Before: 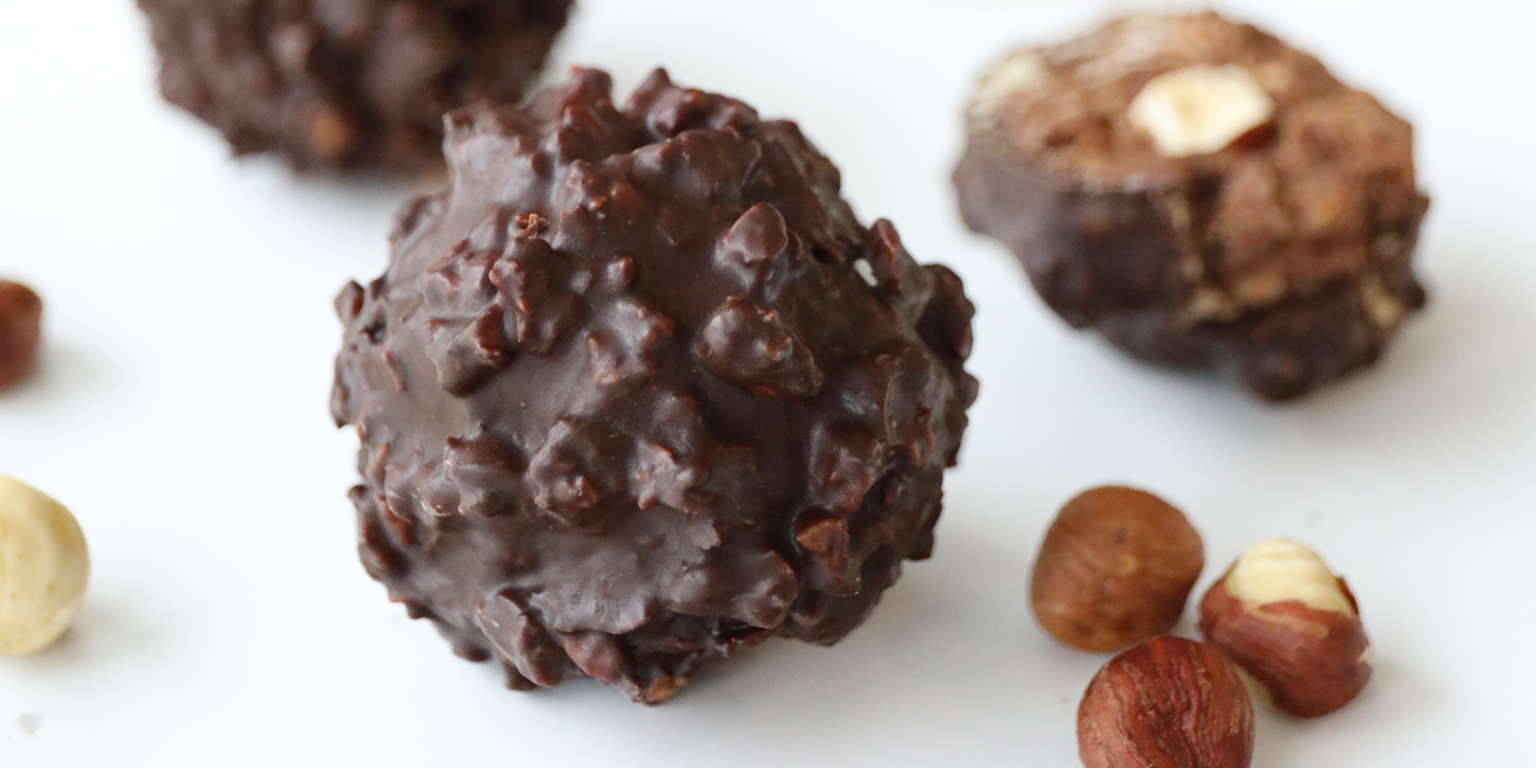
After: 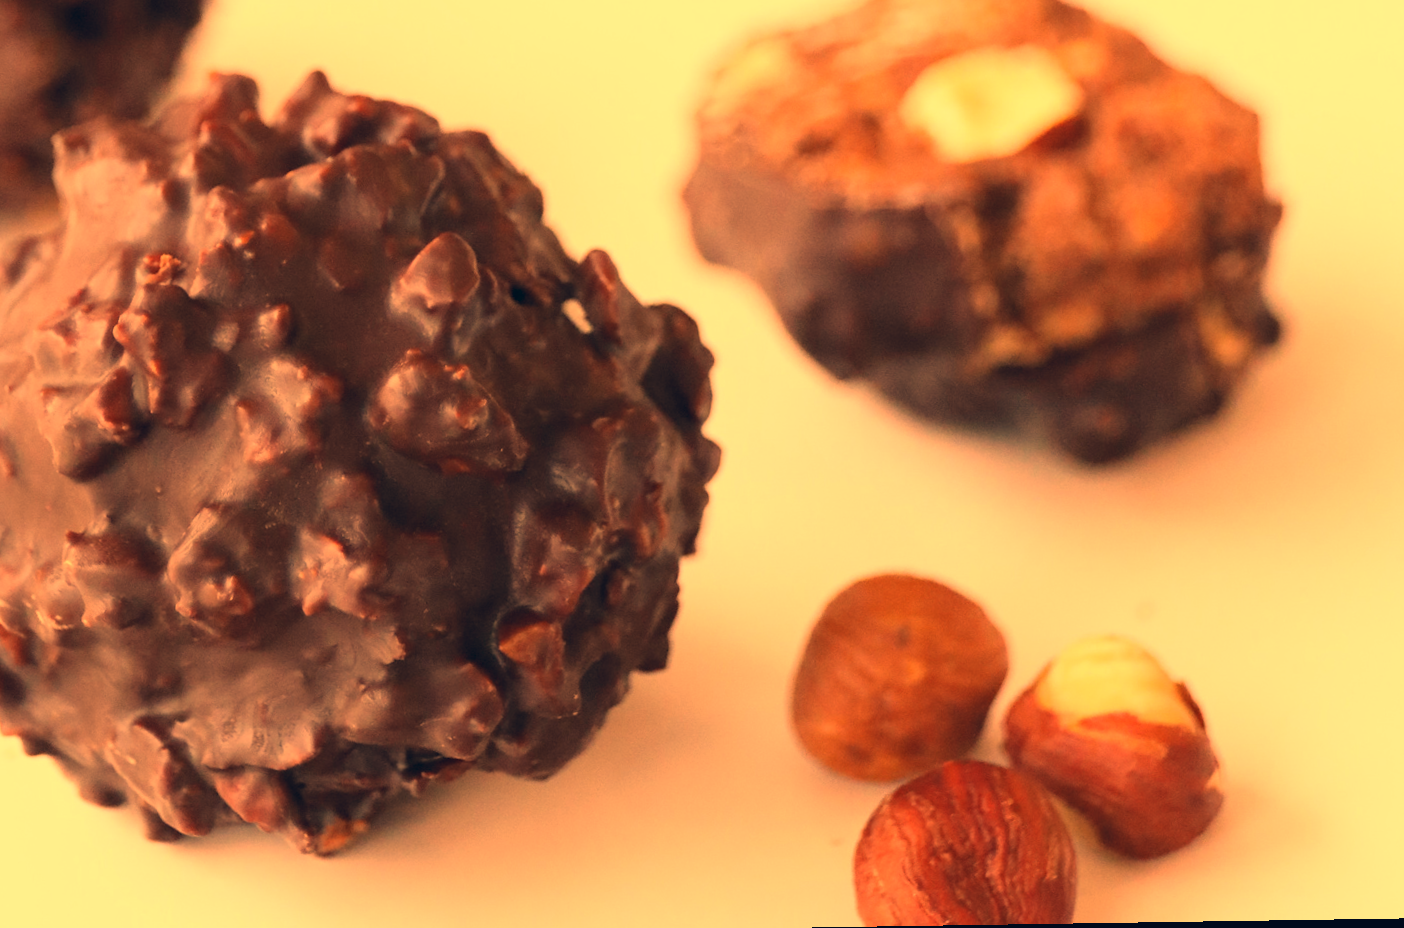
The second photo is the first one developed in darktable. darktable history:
color correction: highlights a* 10.32, highlights b* 14.66, shadows a* -9.59, shadows b* -15.02
rotate and perspective: rotation -1.32°, lens shift (horizontal) -0.031, crop left 0.015, crop right 0.985, crop top 0.047, crop bottom 0.982
crop and rotate: left 24.6%
white balance: red 1.467, blue 0.684
